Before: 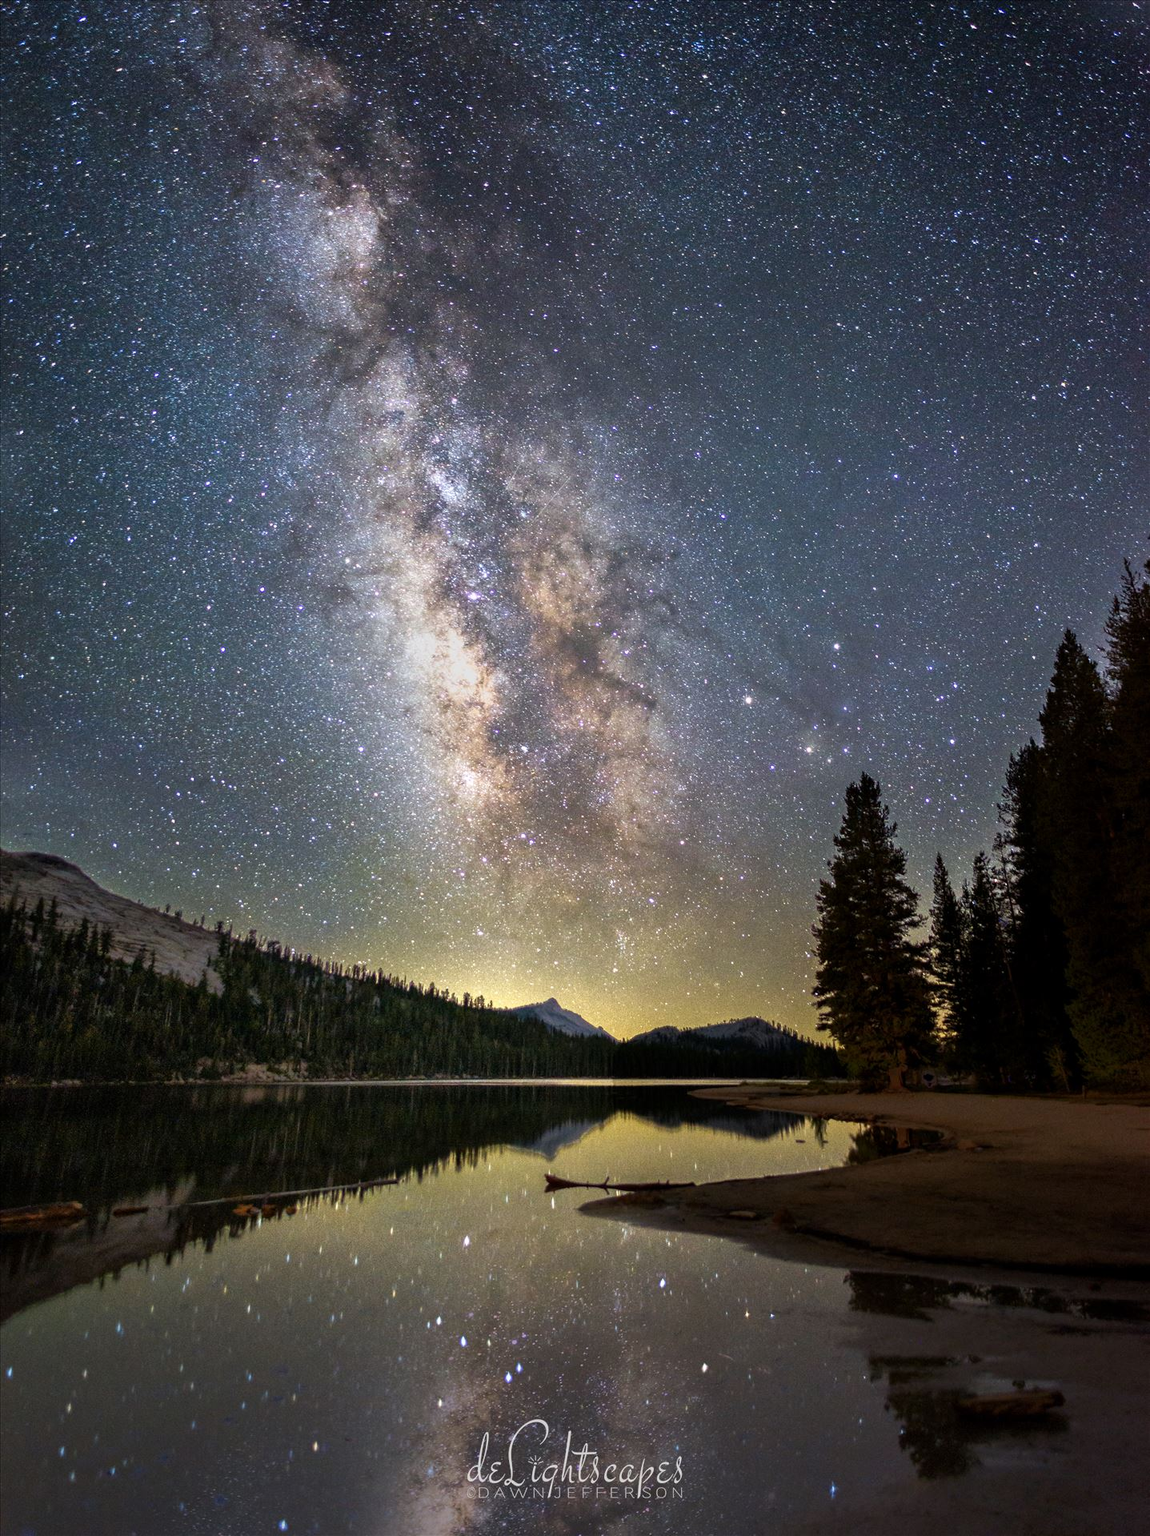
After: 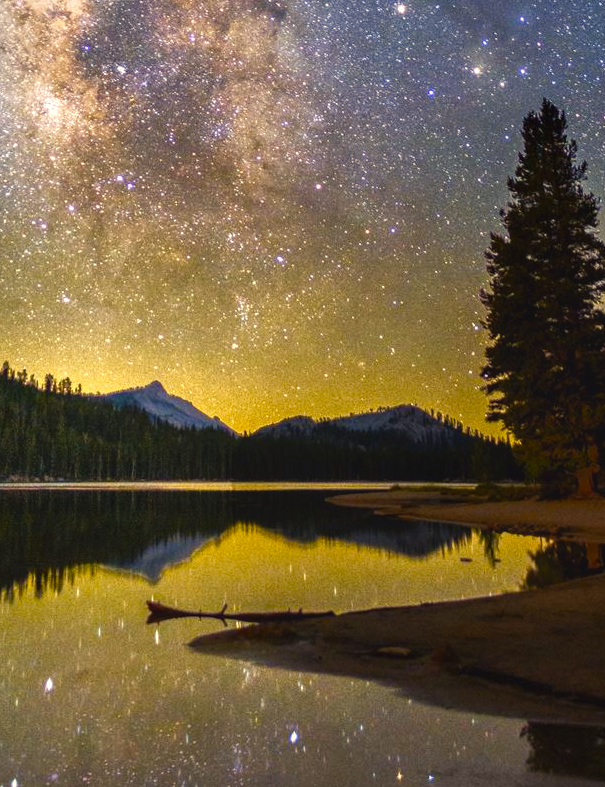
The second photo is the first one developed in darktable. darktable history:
color contrast: green-magenta contrast 0.85, blue-yellow contrast 1.25, unbound 0
color calibration: output R [0.946, 0.065, -0.013, 0], output G [-0.246, 1.264, -0.017, 0], output B [0.046, -0.098, 1.05, 0], illuminant custom, x 0.344, y 0.359, temperature 5045.54 K
crop: left 37.221%, top 45.169%, right 20.63%, bottom 13.777%
local contrast: on, module defaults
color balance rgb: shadows lift › chroma 2%, shadows lift › hue 247.2°, power › chroma 0.3%, power › hue 25.2°, highlights gain › chroma 3%, highlights gain › hue 60°, global offset › luminance 0.75%, perceptual saturation grading › global saturation 20%, perceptual saturation grading › highlights -20%, perceptual saturation grading › shadows 30%, global vibrance 20%
